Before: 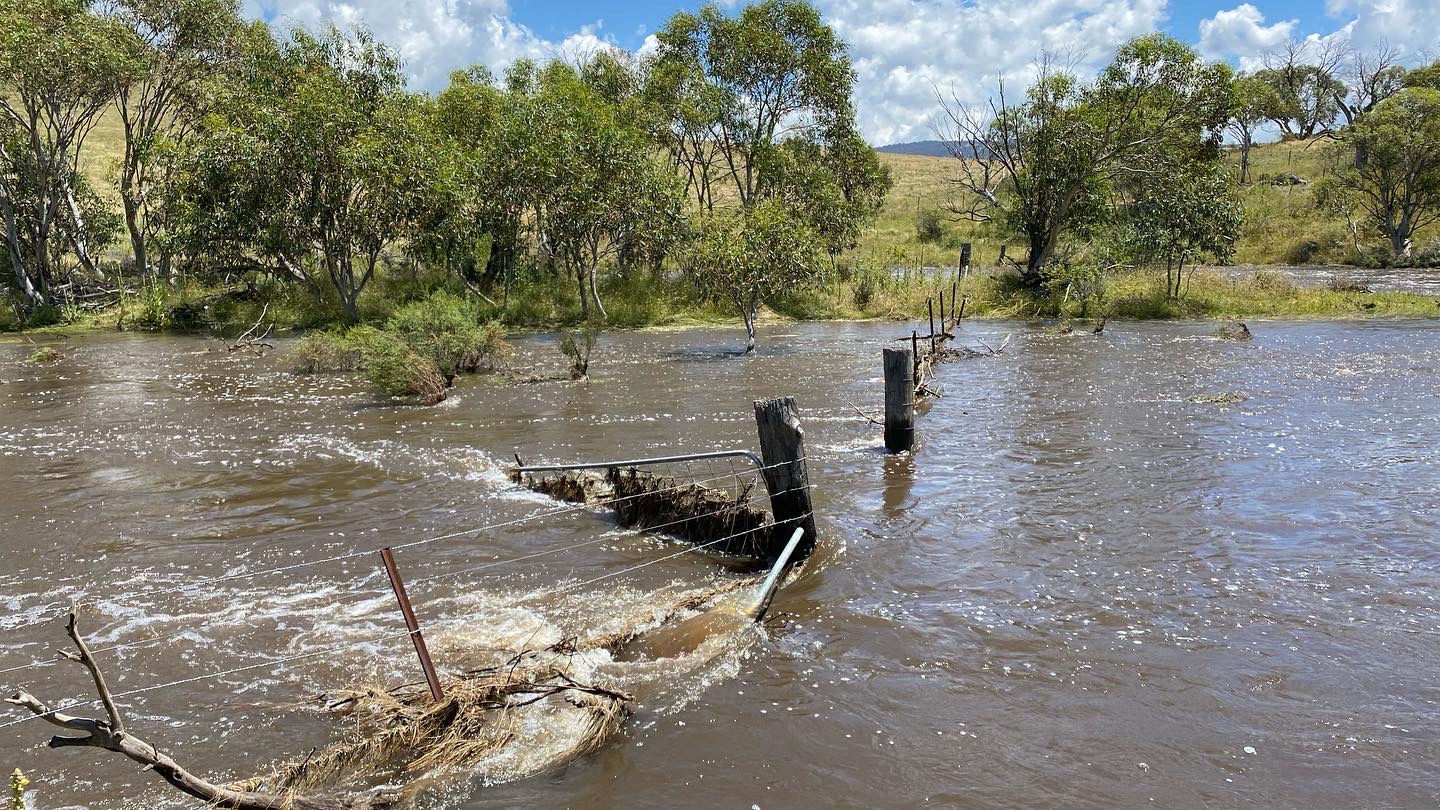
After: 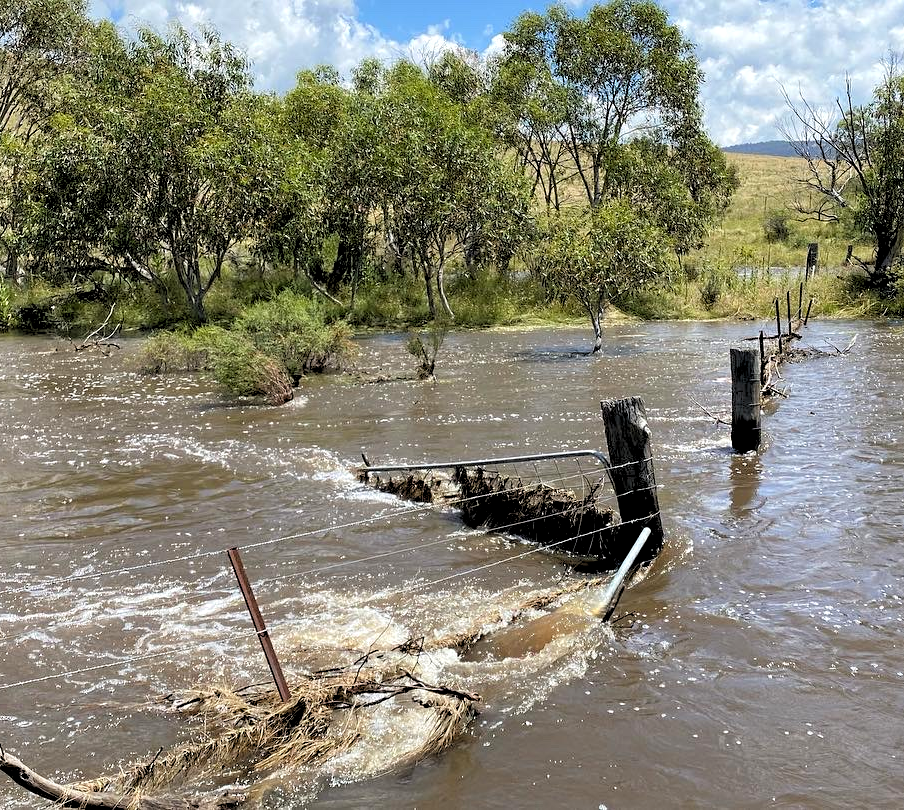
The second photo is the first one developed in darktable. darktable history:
crop: left 10.644%, right 26.528%
rgb levels: levels [[0.013, 0.434, 0.89], [0, 0.5, 1], [0, 0.5, 1]]
